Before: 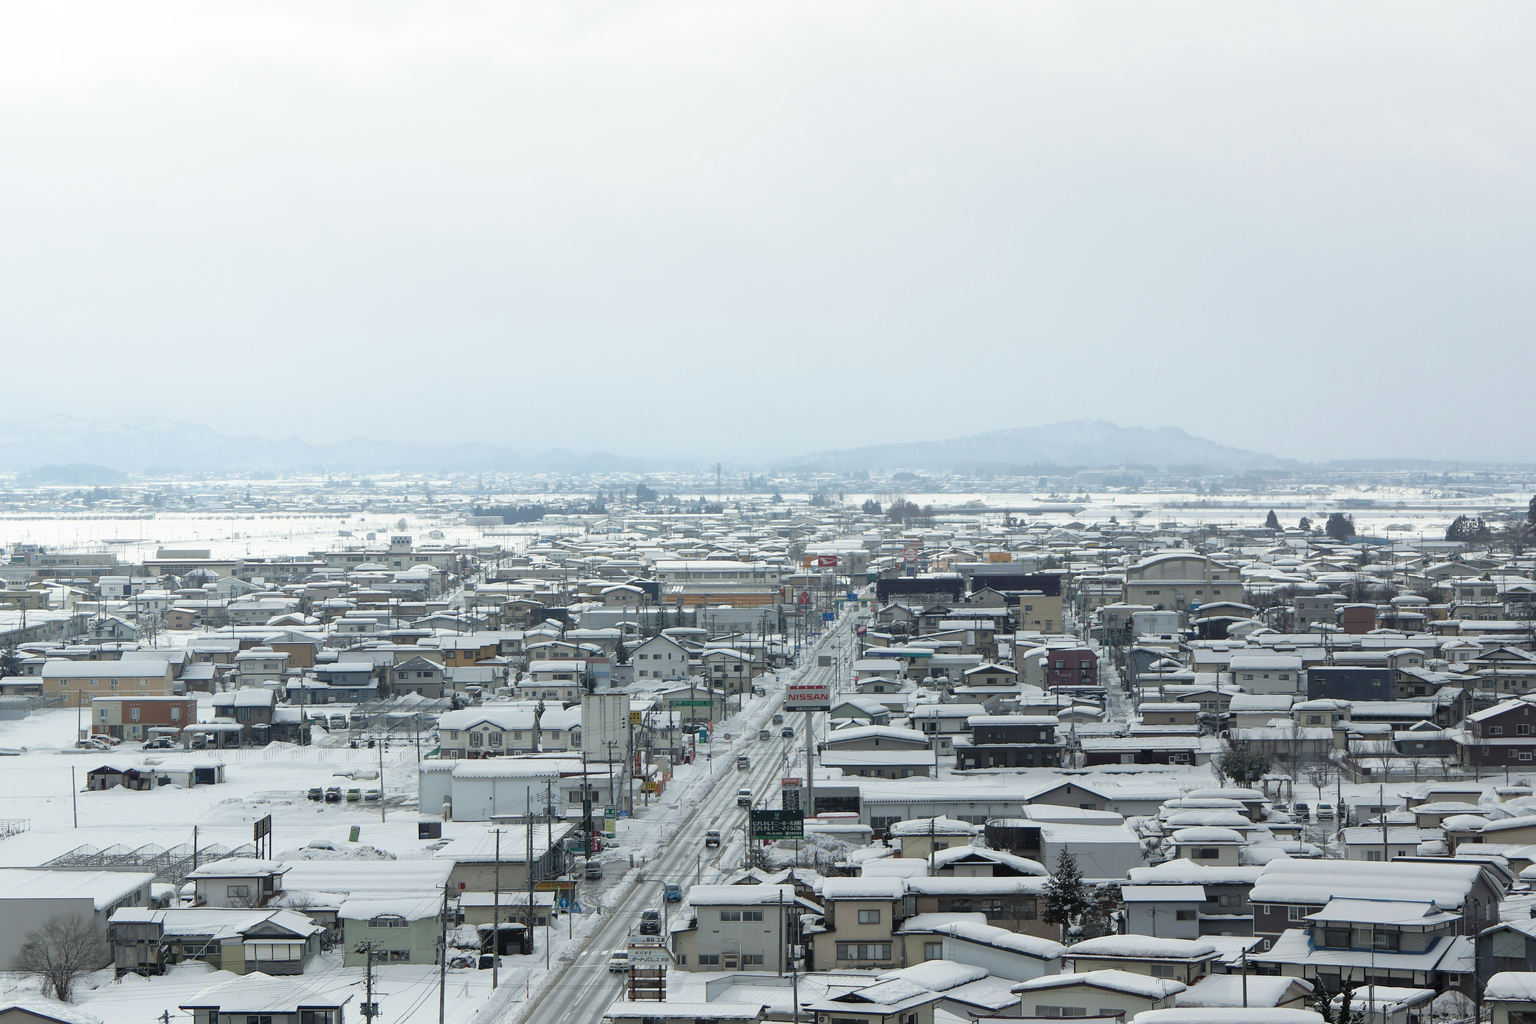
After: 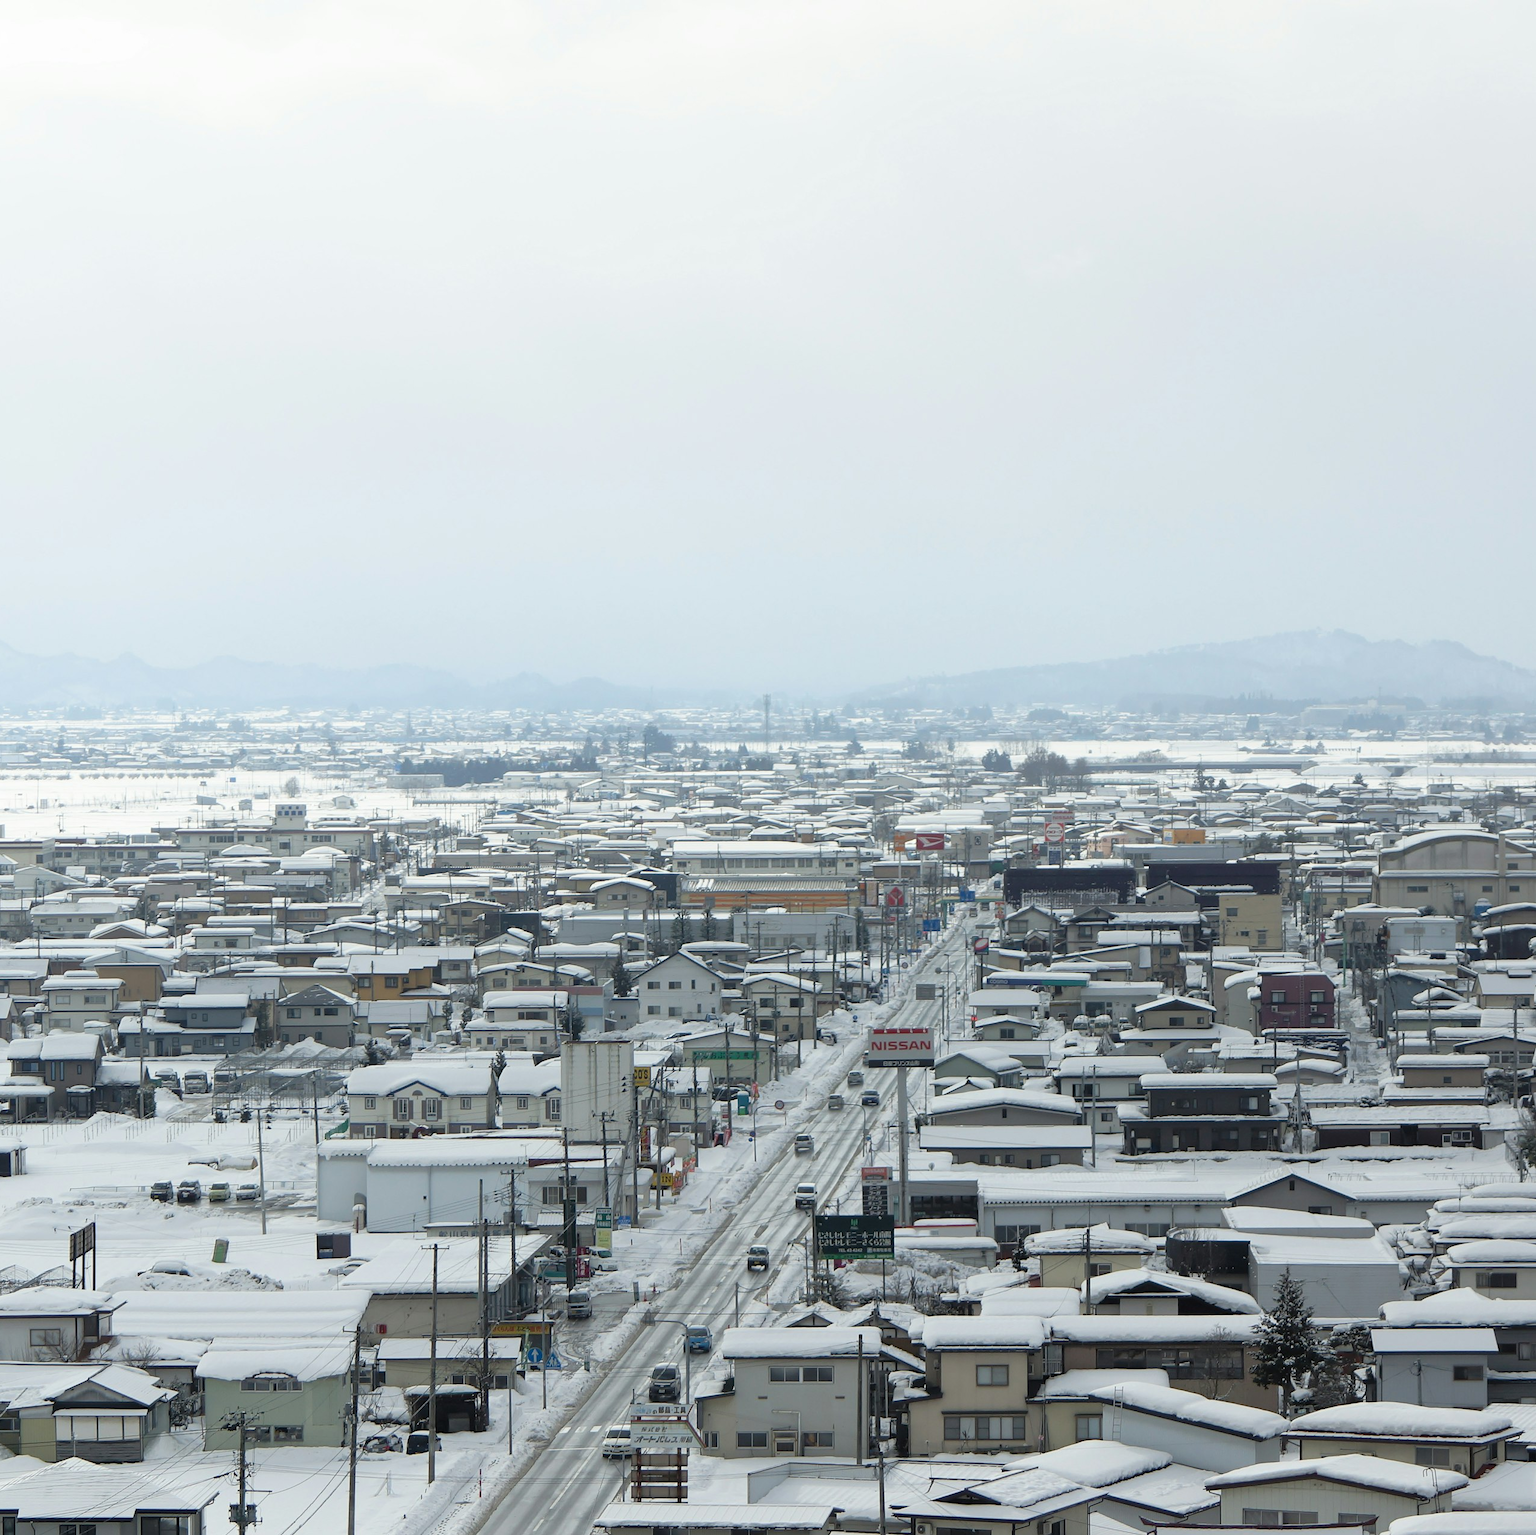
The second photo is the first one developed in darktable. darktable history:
crop and rotate: left 13.537%, right 19.796%
tone equalizer: on, module defaults
